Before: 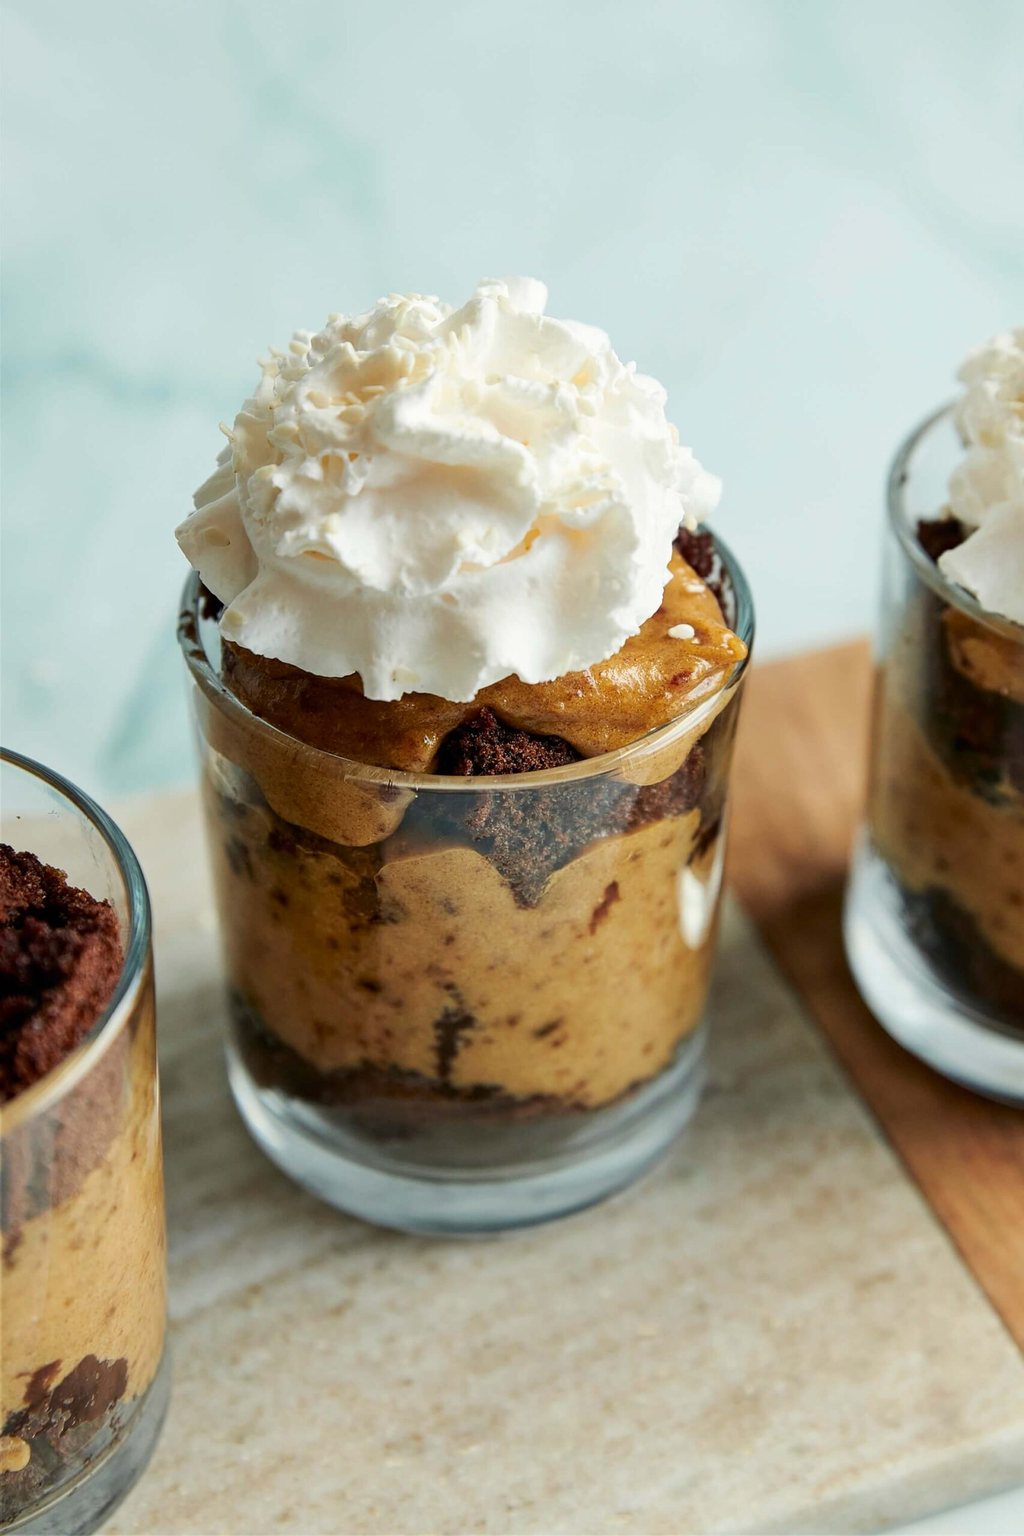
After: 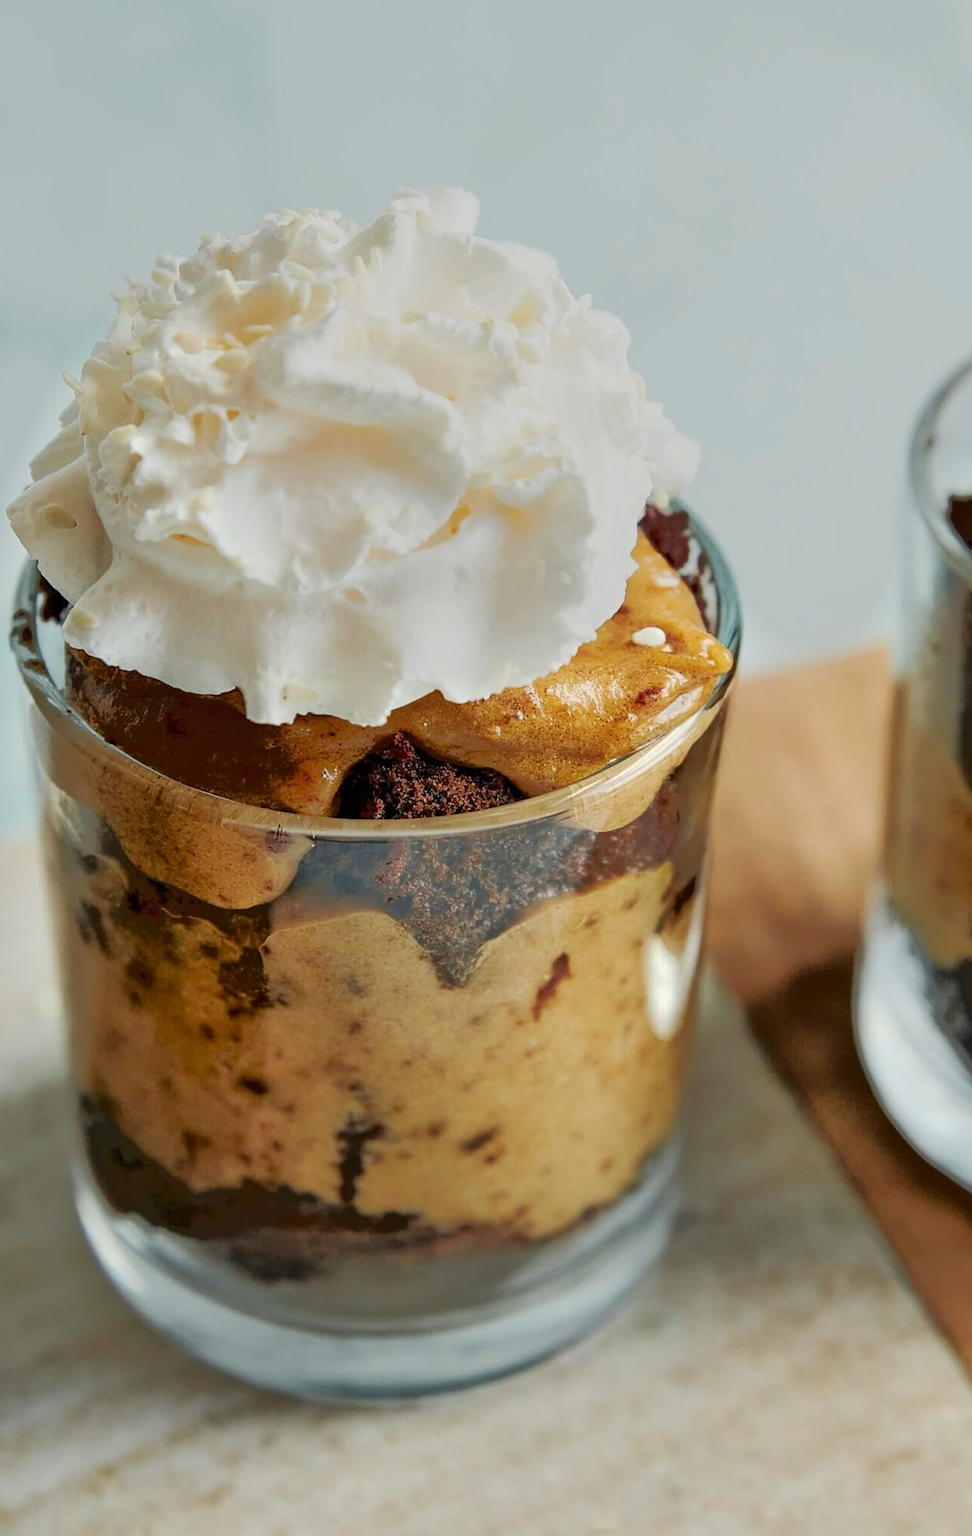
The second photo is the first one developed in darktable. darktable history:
tone equalizer: -7 EV -0.635 EV, -6 EV 1.01 EV, -5 EV -0.448 EV, -4 EV 0.442 EV, -3 EV 0.443 EV, -2 EV 0.143 EV, -1 EV -0.158 EV, +0 EV -0.41 EV
crop: left 16.627%, top 8.454%, right 8.481%, bottom 12.678%
base curve: curves: ch0 [(0, 0) (0.235, 0.266) (0.503, 0.496) (0.786, 0.72) (1, 1)], preserve colors none
